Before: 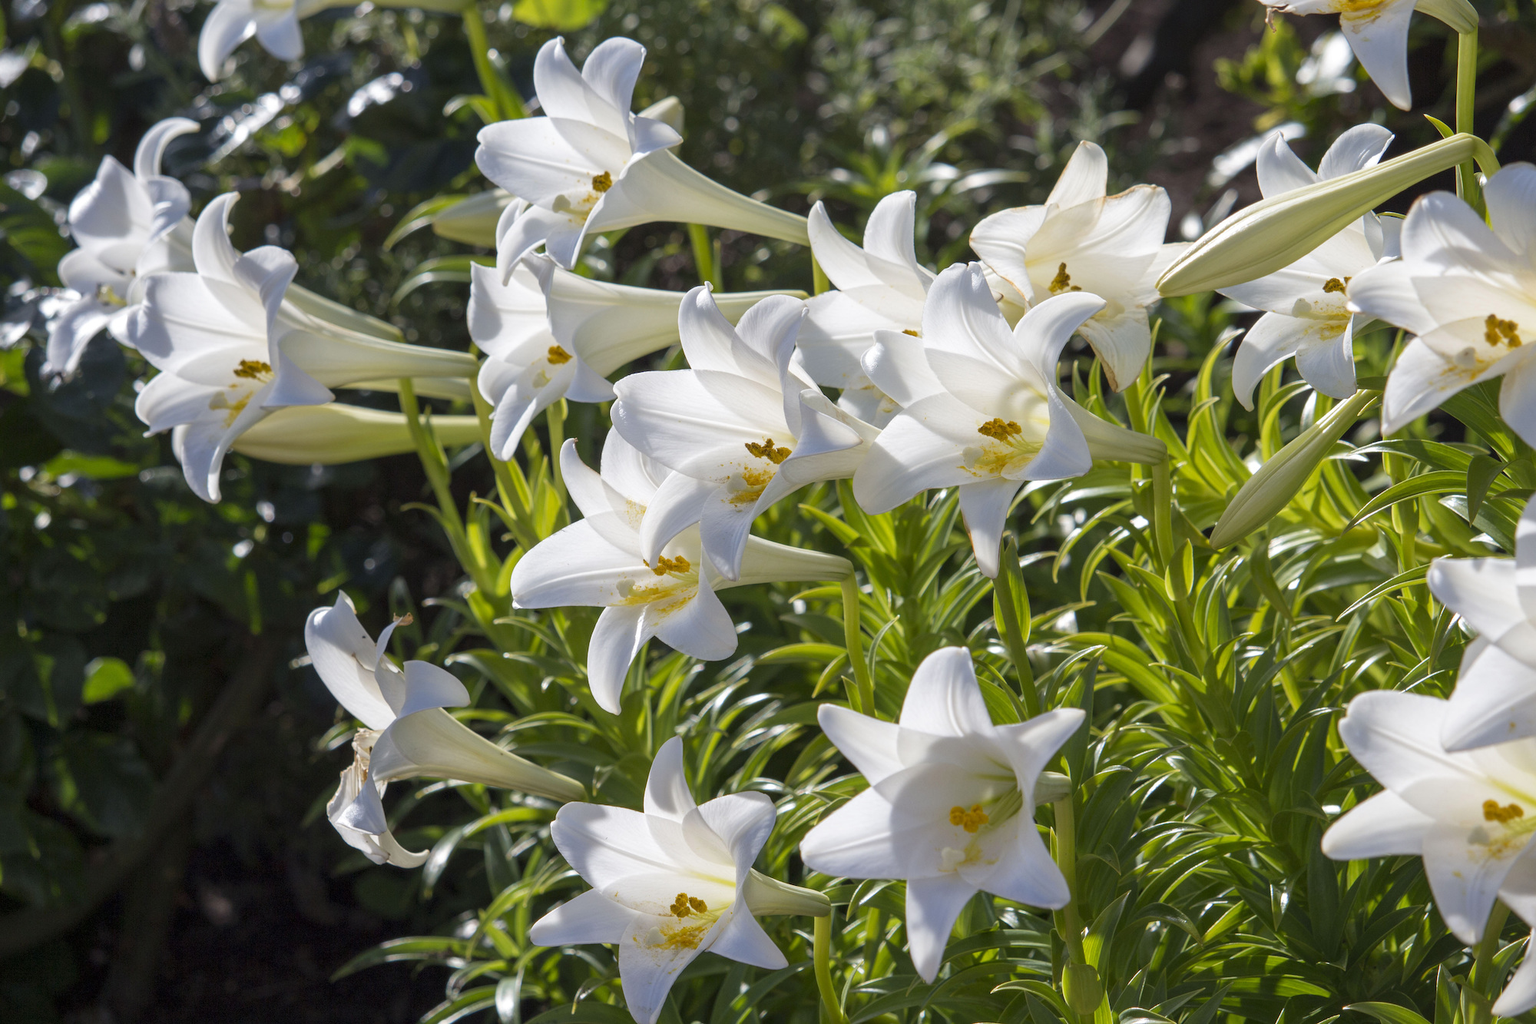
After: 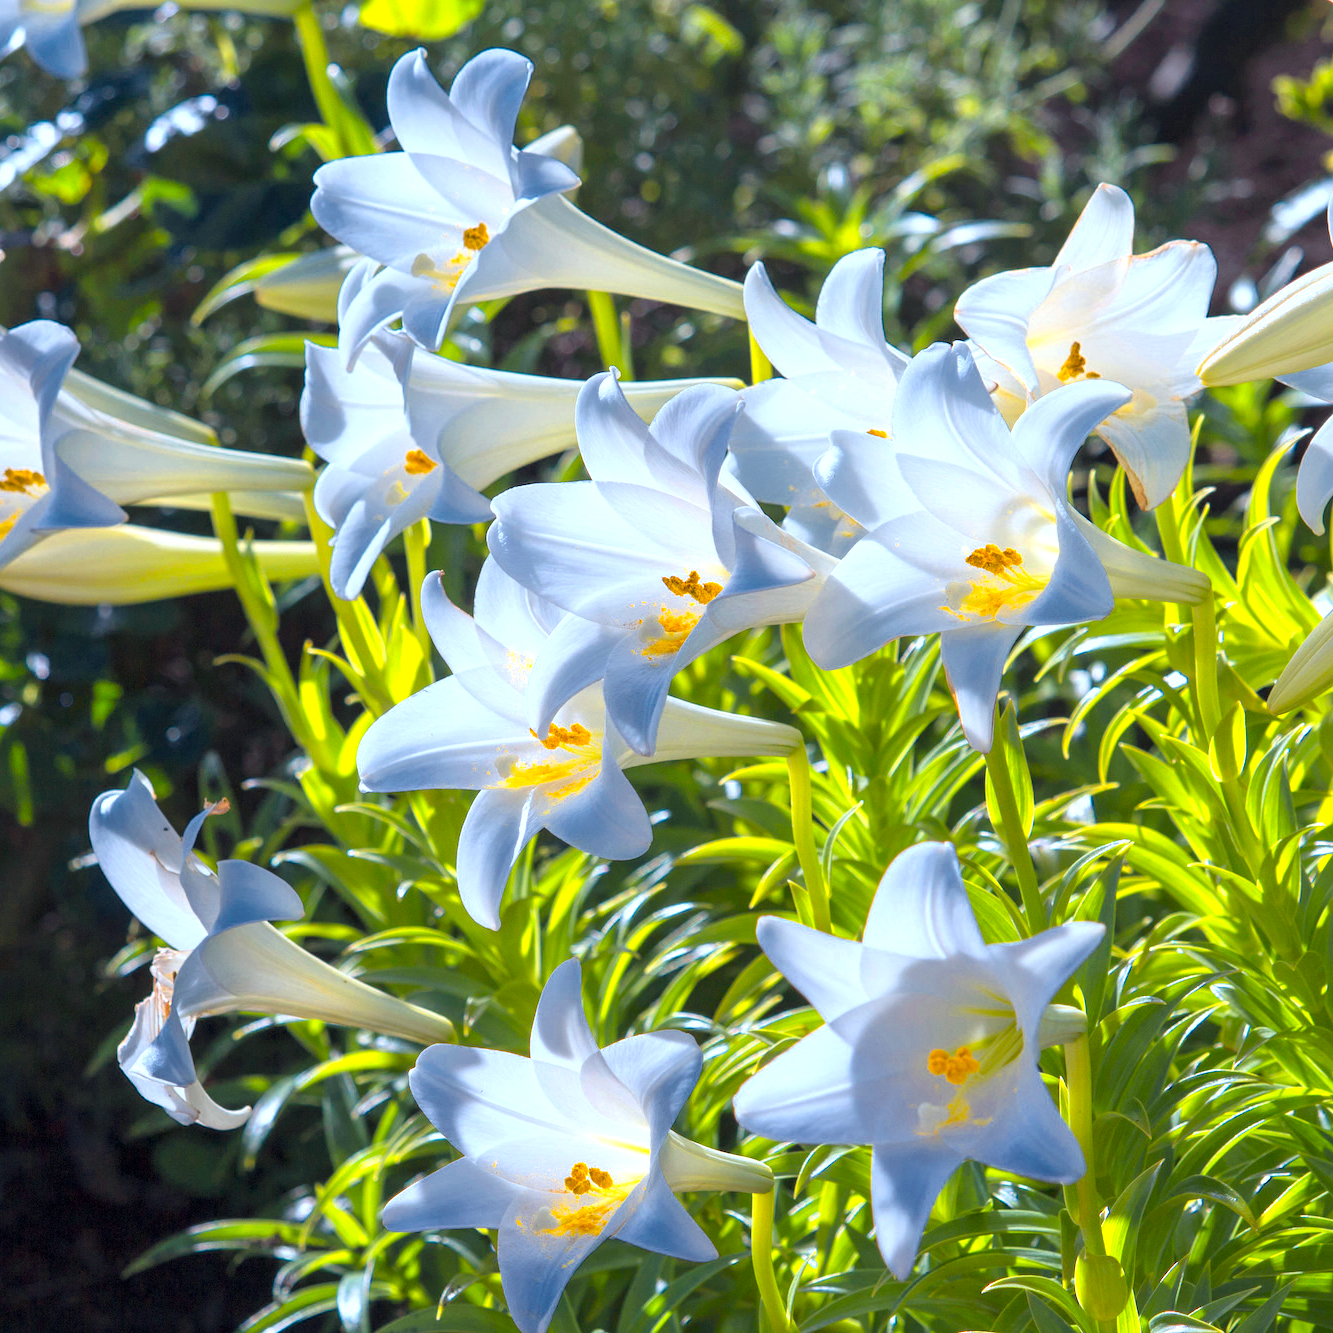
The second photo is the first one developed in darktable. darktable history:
local contrast: mode bilateral grid, contrast 15, coarseness 36, detail 105%, midtone range 0.2
color calibration: output R [1.422, -0.35, -0.252, 0], output G [-0.238, 1.259, -0.084, 0], output B [-0.081, -0.196, 1.58, 0], output brightness [0.49, 0.671, -0.57, 0], illuminant same as pipeline (D50), adaptation none (bypass), saturation algorithm version 1 (2020)
crop: left 15.419%, right 17.914%
